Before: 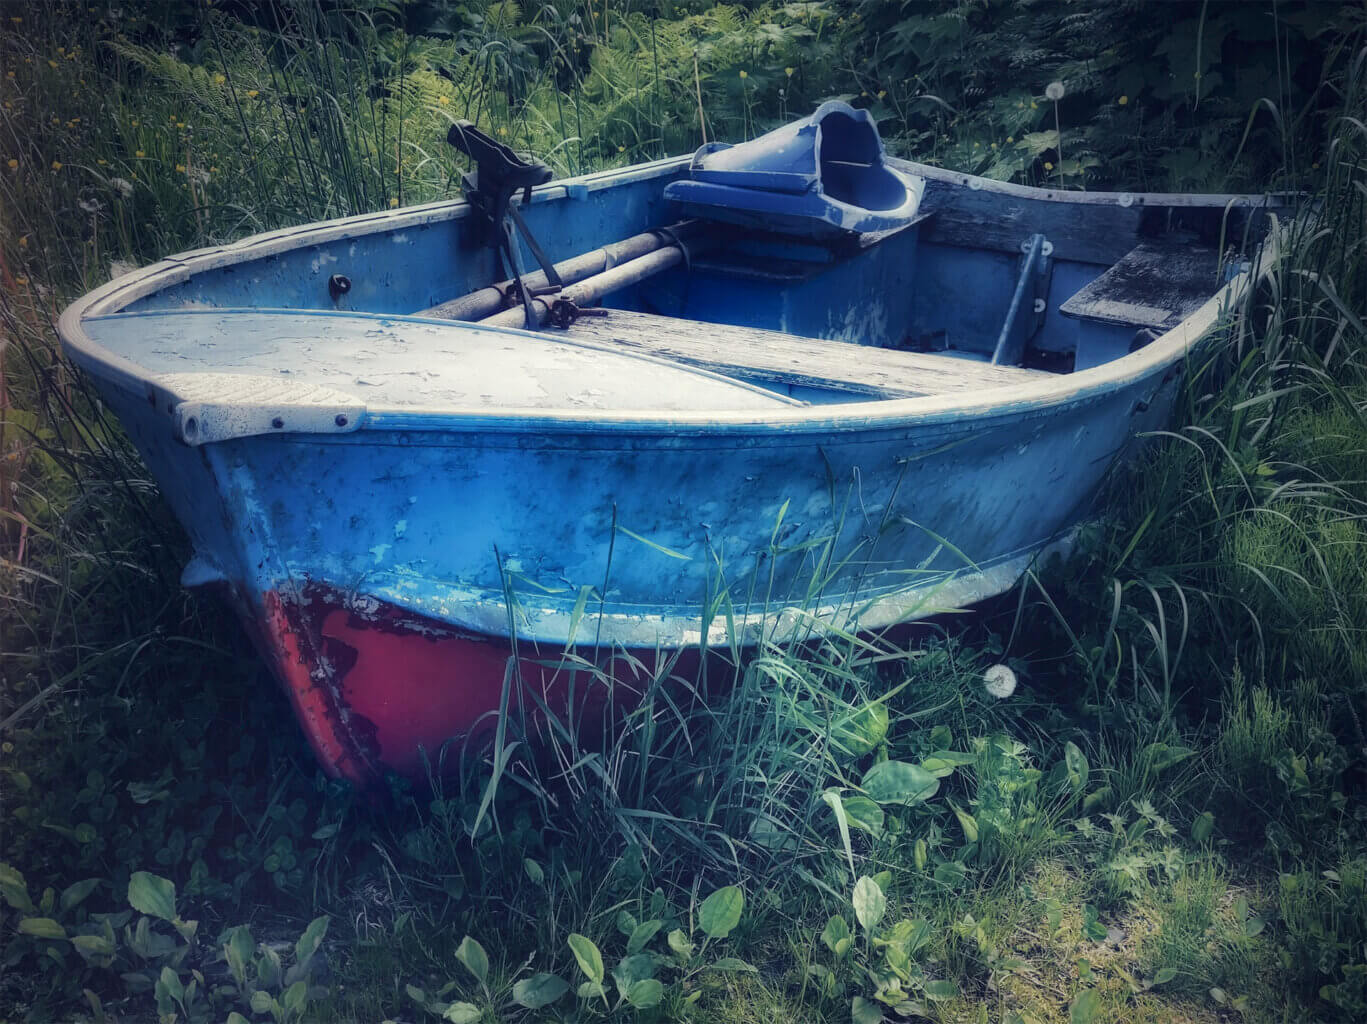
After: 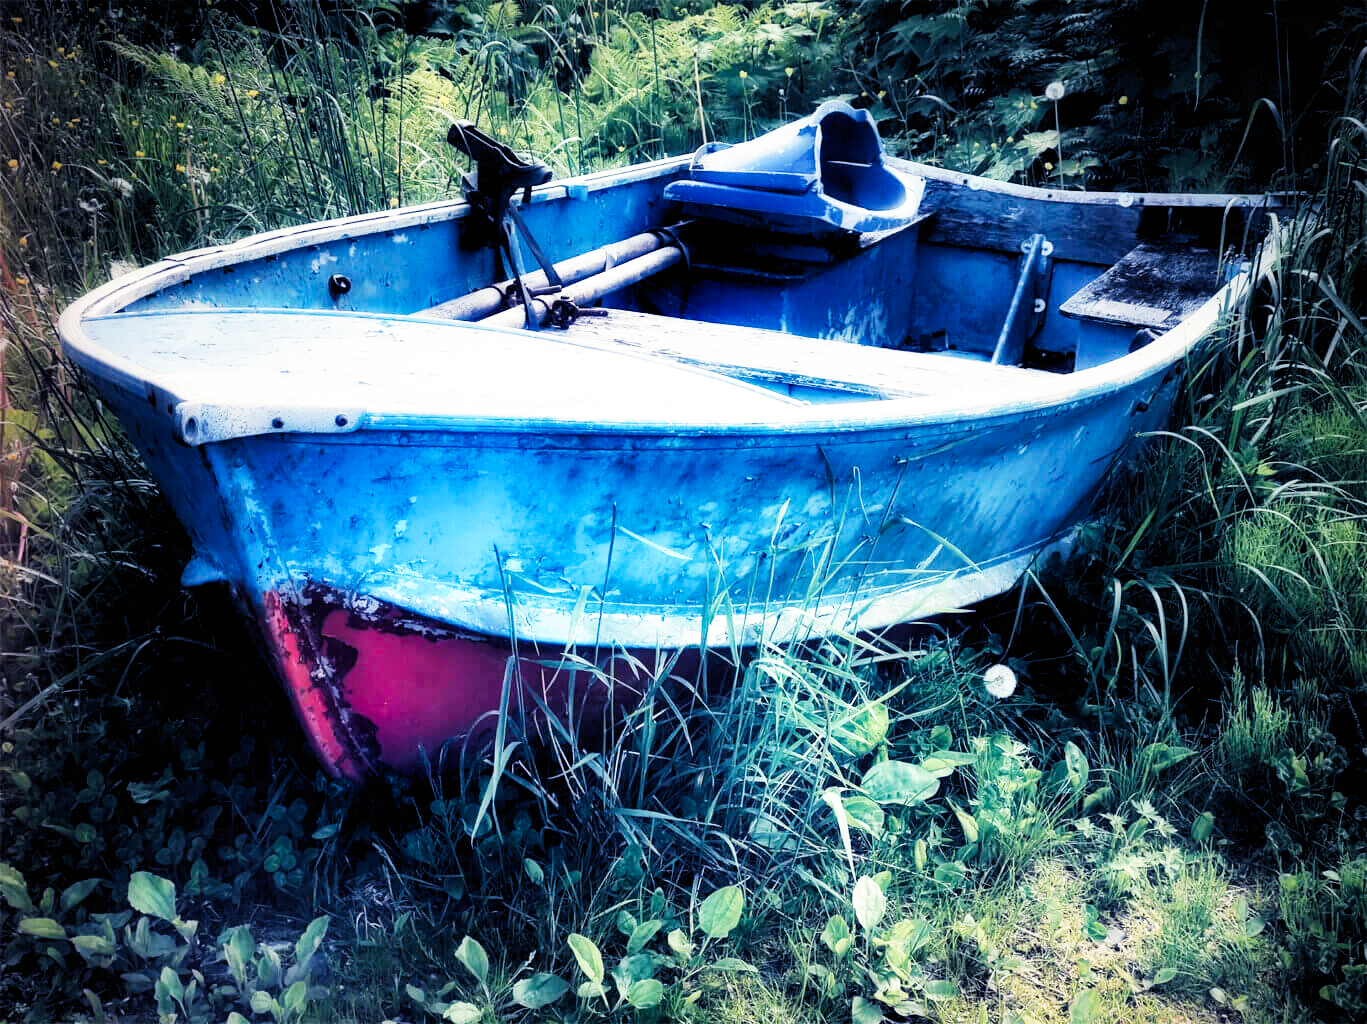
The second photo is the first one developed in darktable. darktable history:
base curve: curves: ch0 [(0, 0) (0.007, 0.004) (0.027, 0.03) (0.046, 0.07) (0.207, 0.54) (0.442, 0.872) (0.673, 0.972) (1, 1)], preserve colors none
rgb levels: levels [[0.01, 0.419, 0.839], [0, 0.5, 1], [0, 0.5, 1]]
